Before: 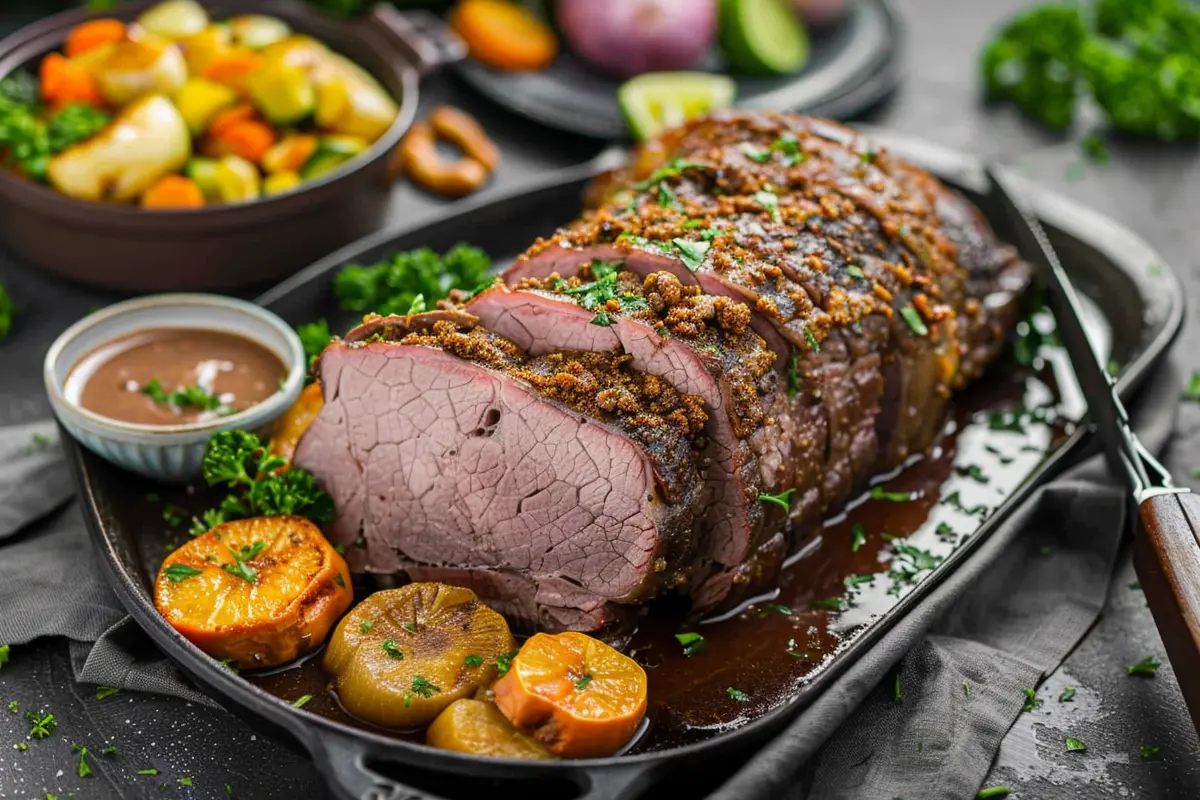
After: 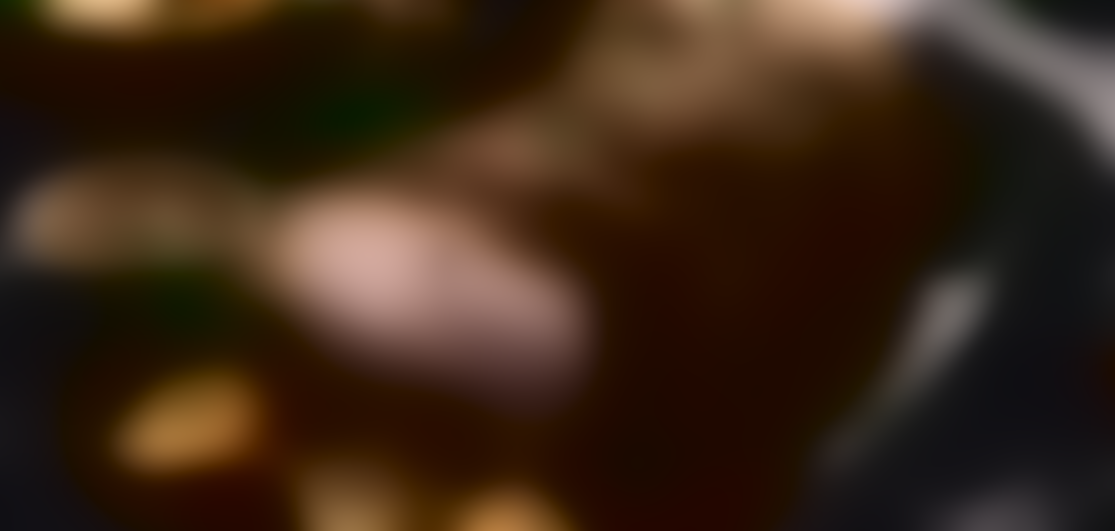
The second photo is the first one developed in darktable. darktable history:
rotate and perspective: rotation 0.215°, lens shift (vertical) -0.139, crop left 0.069, crop right 0.939, crop top 0.002, crop bottom 0.996
exposure: exposure -0.01 EV, compensate highlight preservation false
color correction: highlights a* 5.81, highlights b* 4.84
crop: top 16.727%, bottom 16.727%
lowpass: radius 31.92, contrast 1.72, brightness -0.98, saturation 0.94
tone curve: curves: ch0 [(0, 0.039) (0.104, 0.094) (0.285, 0.301) (0.673, 0.796) (0.845, 0.932) (0.994, 0.971)]; ch1 [(0, 0) (0.356, 0.385) (0.424, 0.405) (0.498, 0.502) (0.586, 0.57) (0.657, 0.642) (1, 1)]; ch2 [(0, 0) (0.424, 0.438) (0.46, 0.453) (0.515, 0.505) (0.557, 0.57) (0.612, 0.583) (0.722, 0.67) (1, 1)], color space Lab, independent channels, preserve colors none
